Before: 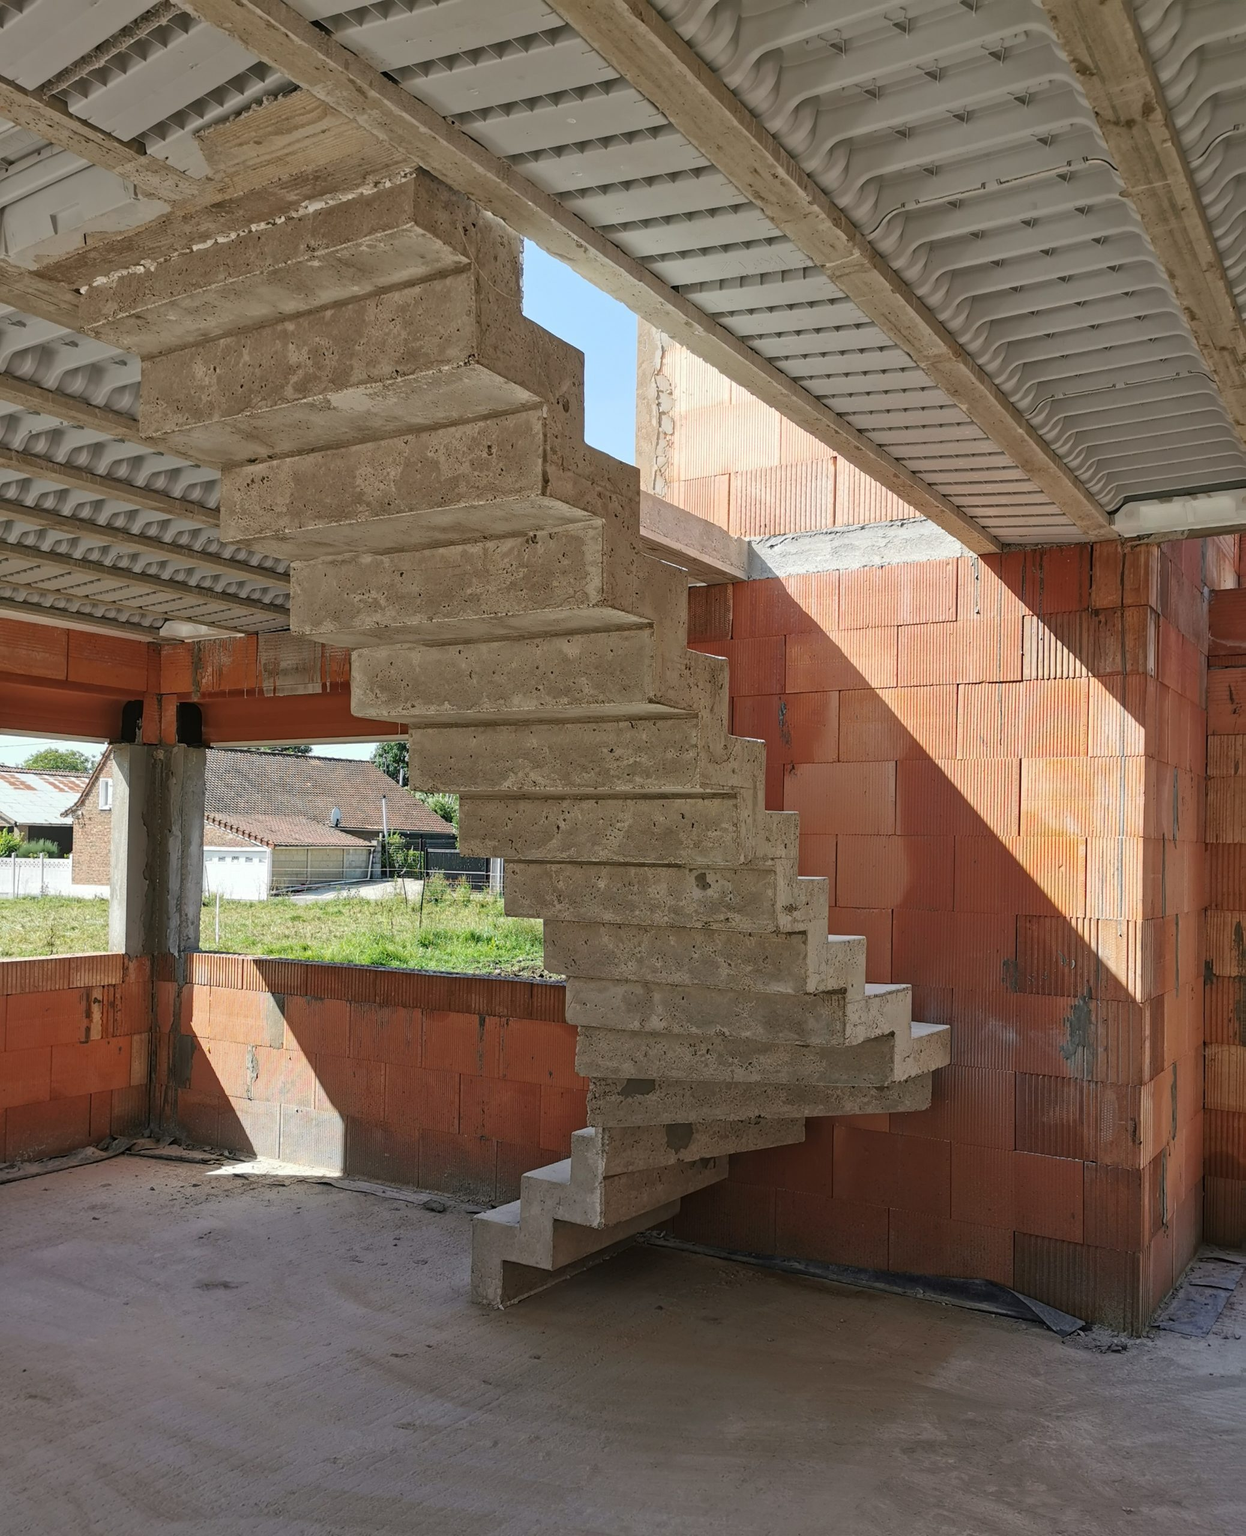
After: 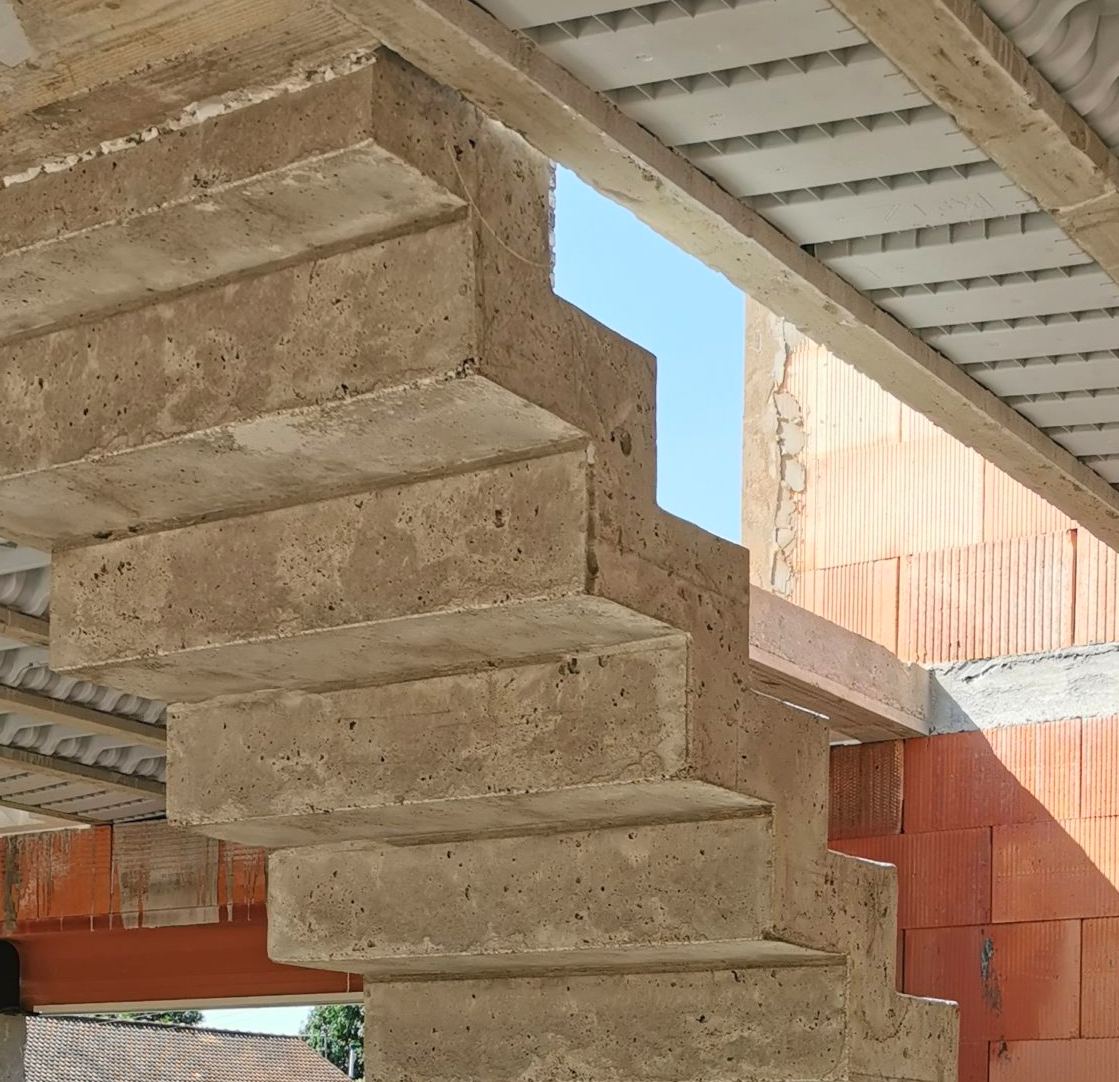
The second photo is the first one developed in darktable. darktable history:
contrast brightness saturation: contrast 0.07, brightness 0.08, saturation 0.18
crop: left 15.306%, top 9.065%, right 30.789%, bottom 48.638%
